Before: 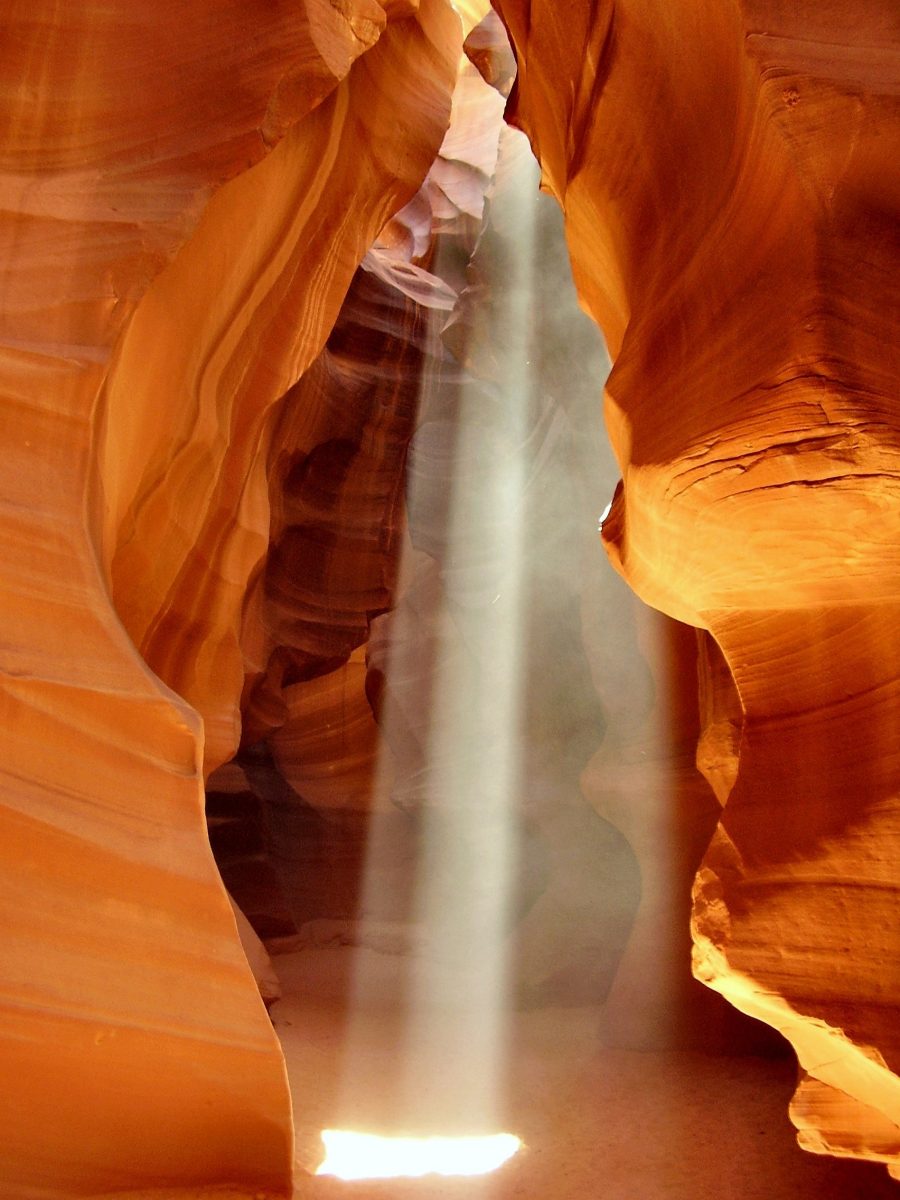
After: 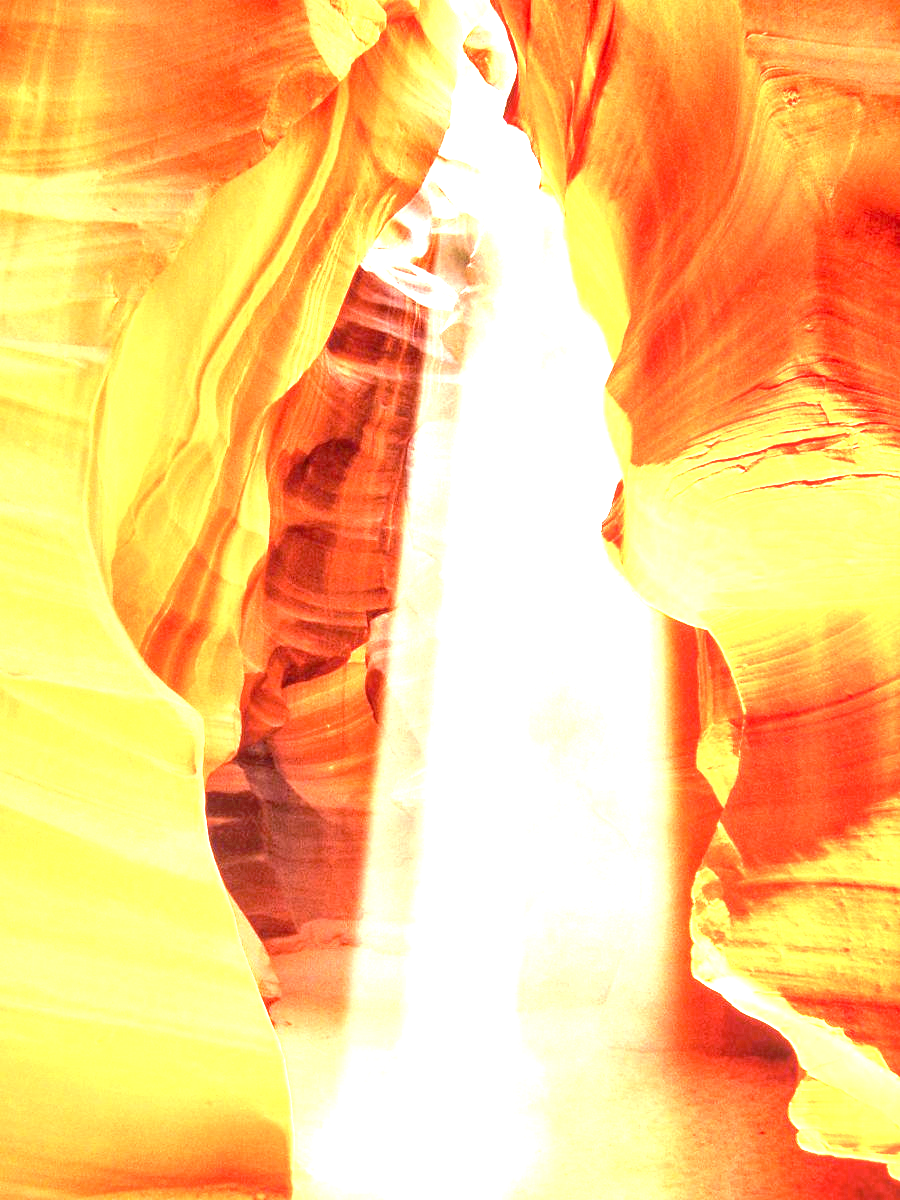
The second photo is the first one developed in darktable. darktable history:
color calibration: illuminant same as pipeline (D50), adaptation XYZ, x 0.345, y 0.358, temperature 5015.98 K
local contrast: on, module defaults
exposure: exposure 3.095 EV, compensate highlight preservation false
